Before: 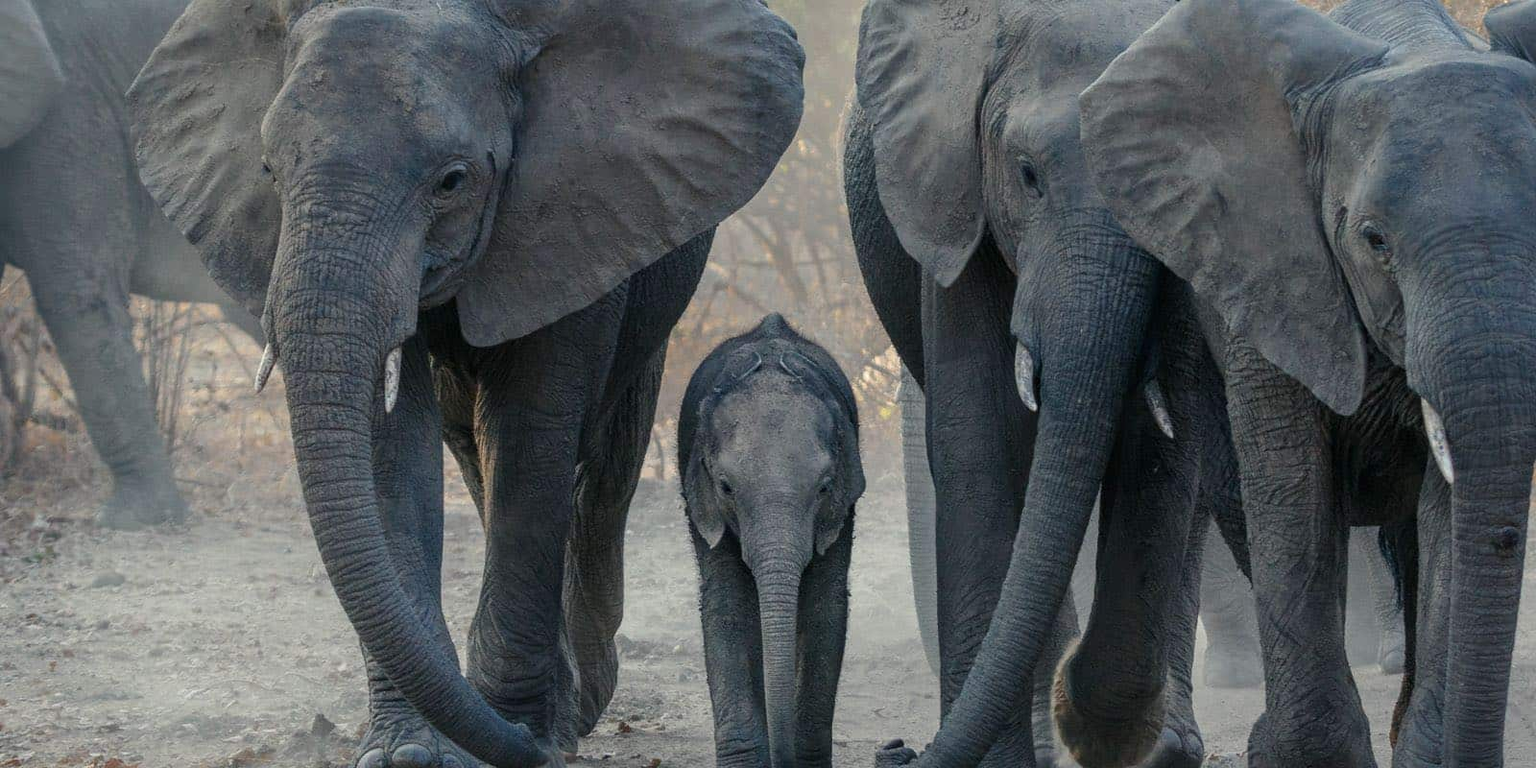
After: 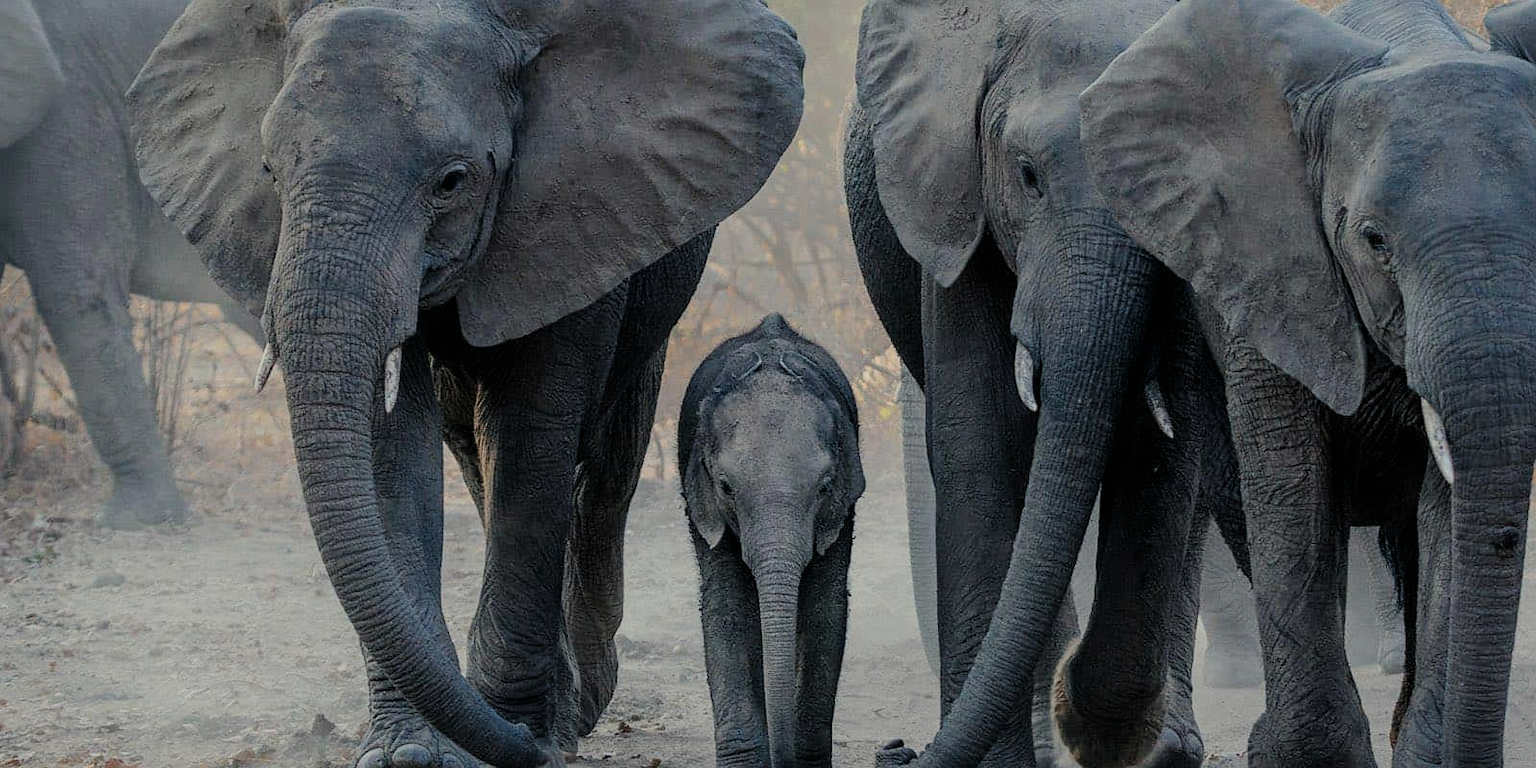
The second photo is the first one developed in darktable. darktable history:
filmic rgb: black relative exposure -7.15 EV, white relative exposure 5.36 EV, hardness 3.02, color science v6 (2022)
sharpen: radius 1.272, amount 0.305, threshold 0
